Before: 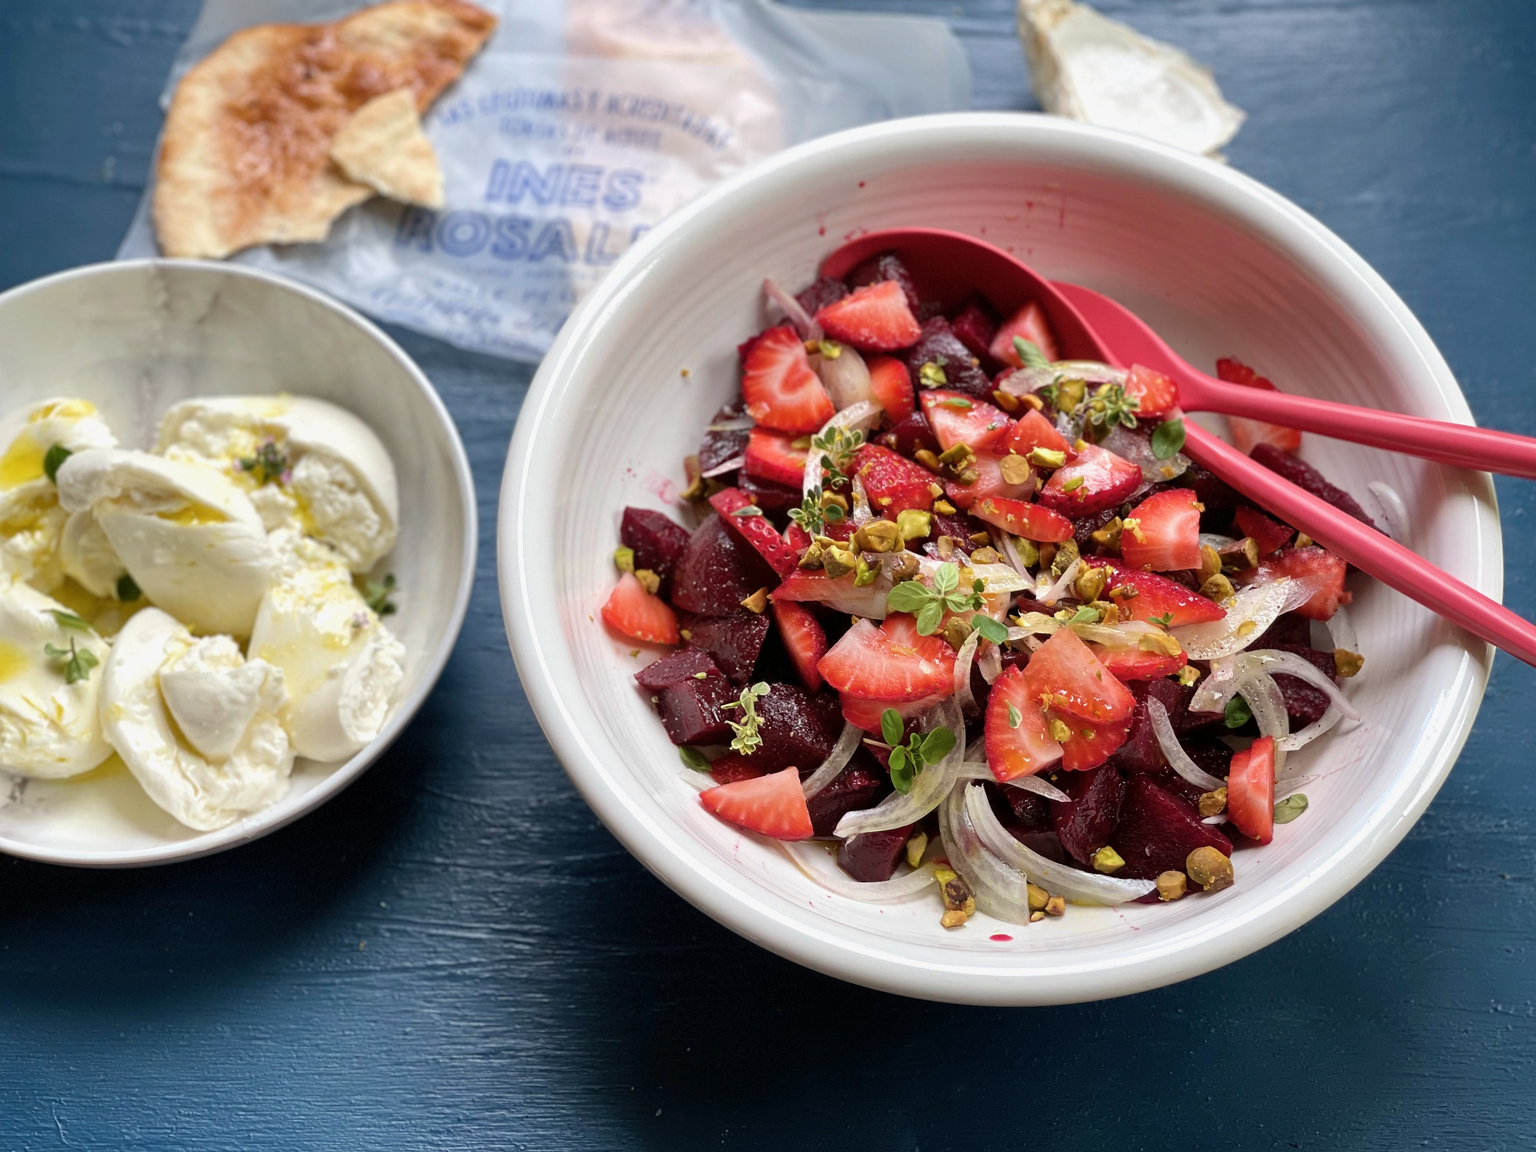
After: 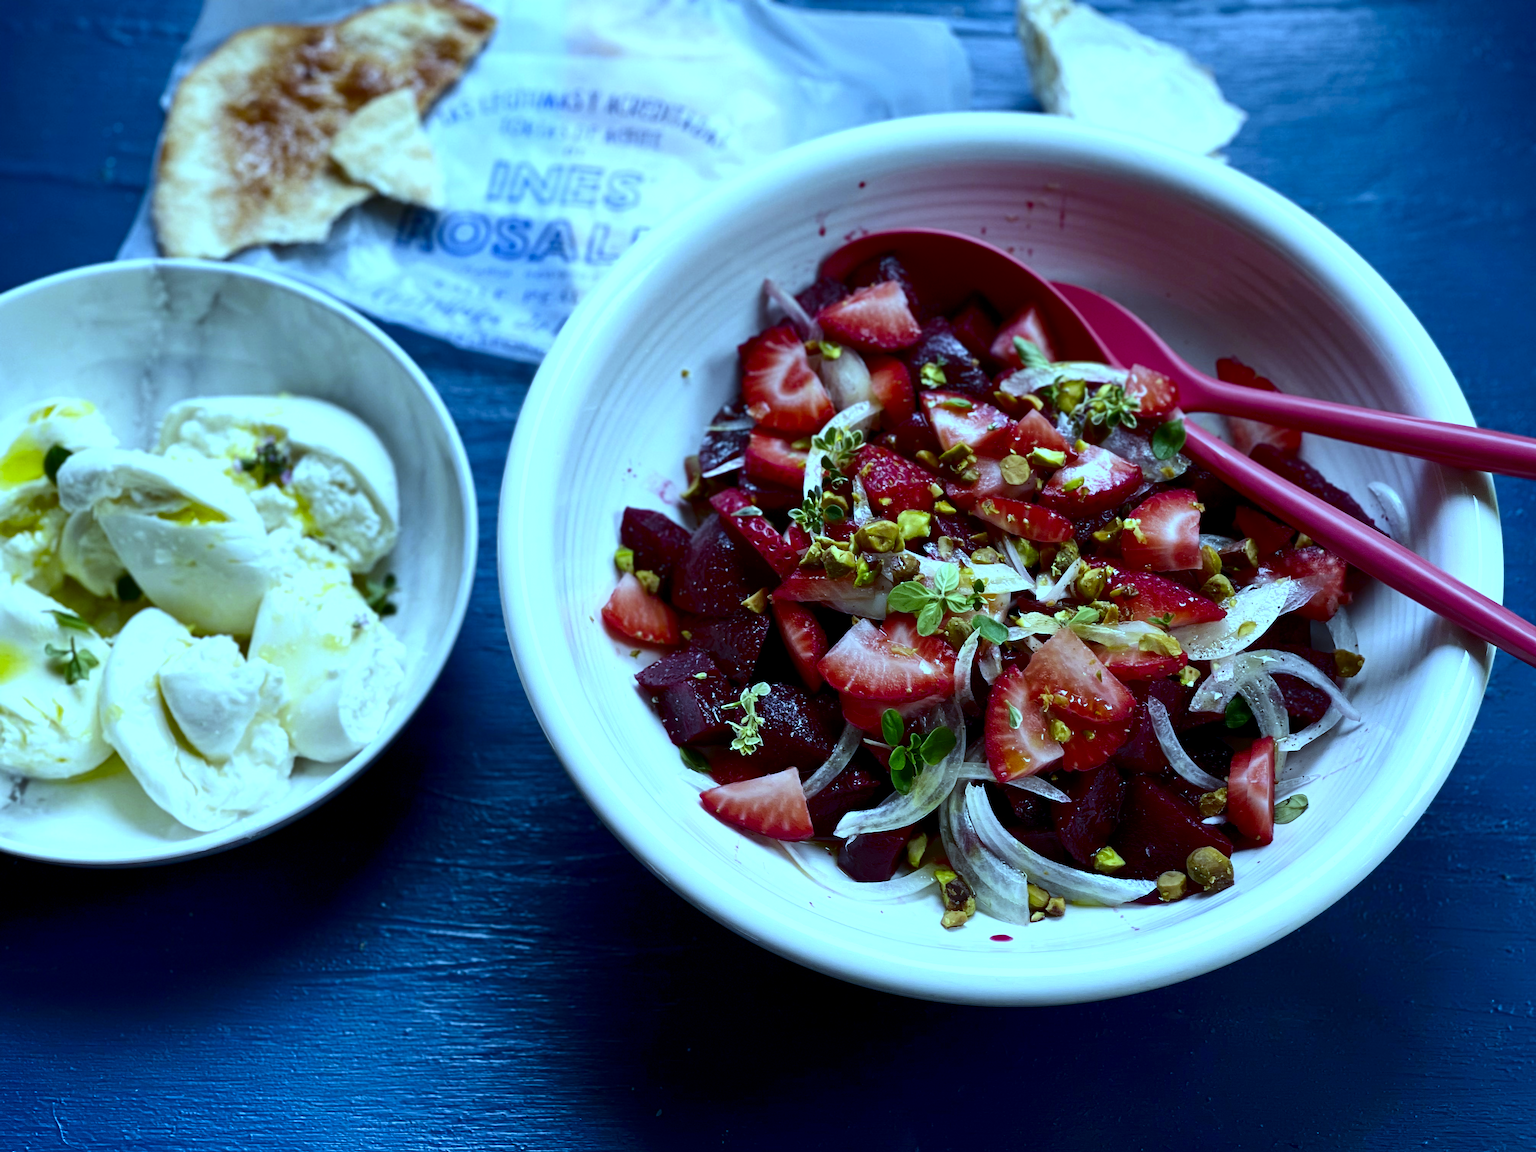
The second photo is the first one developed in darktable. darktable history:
white balance: red 0.871, blue 1.249
color balance: mode lift, gamma, gain (sRGB), lift [0.997, 0.979, 1.021, 1.011], gamma [1, 1.084, 0.916, 0.998], gain [1, 0.87, 1.13, 1.101], contrast 4.55%, contrast fulcrum 38.24%, output saturation 104.09%
contrast brightness saturation: contrast 0.19, brightness -0.24, saturation 0.11
